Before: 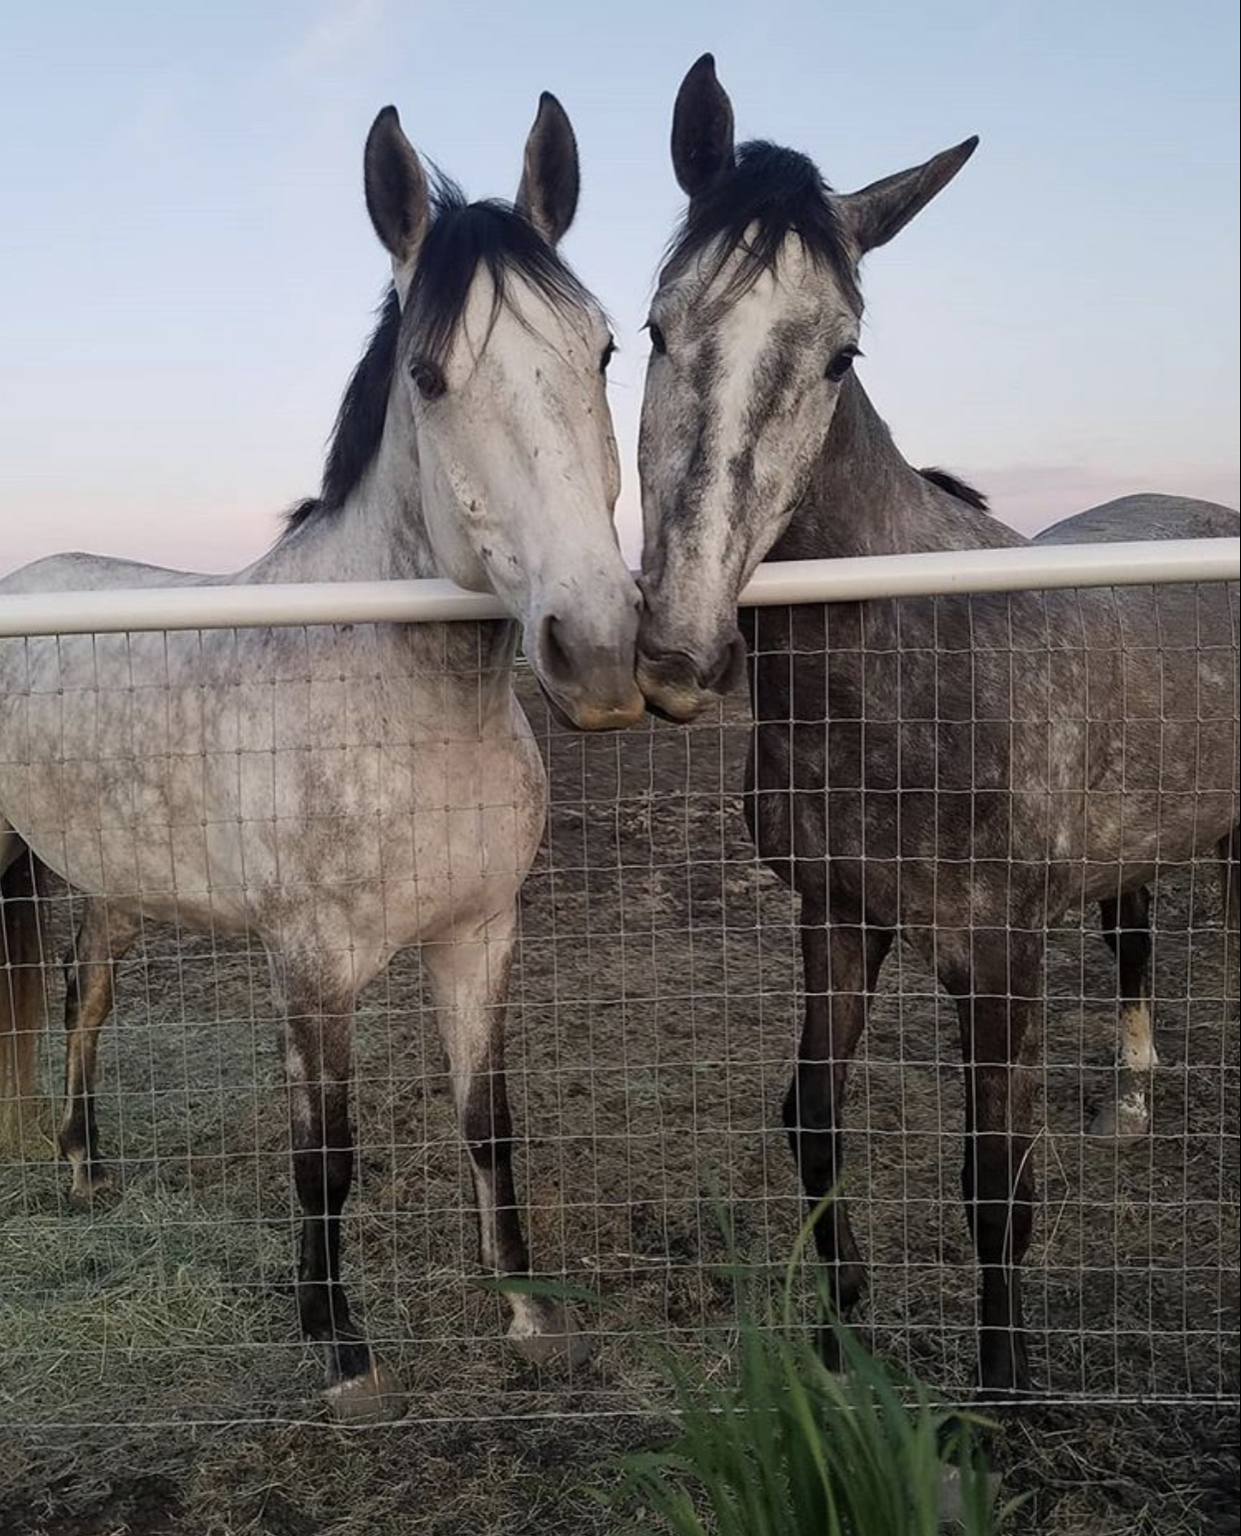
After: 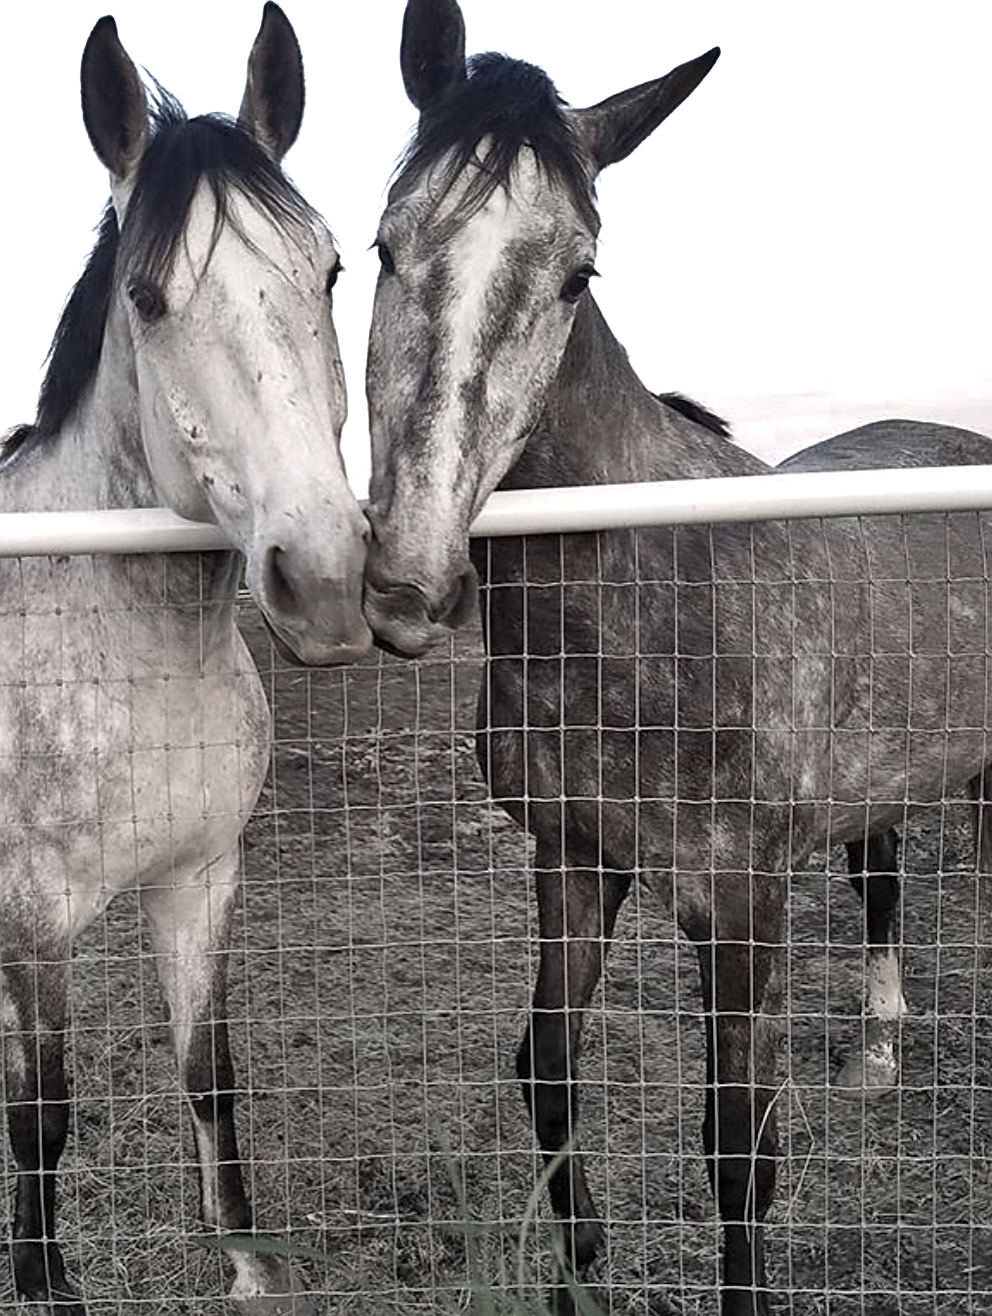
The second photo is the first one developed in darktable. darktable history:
contrast brightness saturation: saturation -0.069
exposure: exposure 0.697 EV, compensate highlight preservation false
shadows and highlights: soften with gaussian
sharpen: radius 1.889, amount 0.401, threshold 1.39
color zones: curves: ch0 [(0, 0.613) (0.01, 0.613) (0.245, 0.448) (0.498, 0.529) (0.642, 0.665) (0.879, 0.777) (0.99, 0.613)]; ch1 [(0, 0.272) (0.219, 0.127) (0.724, 0.346)]
crop: left 23.087%, top 5.924%, bottom 11.678%
